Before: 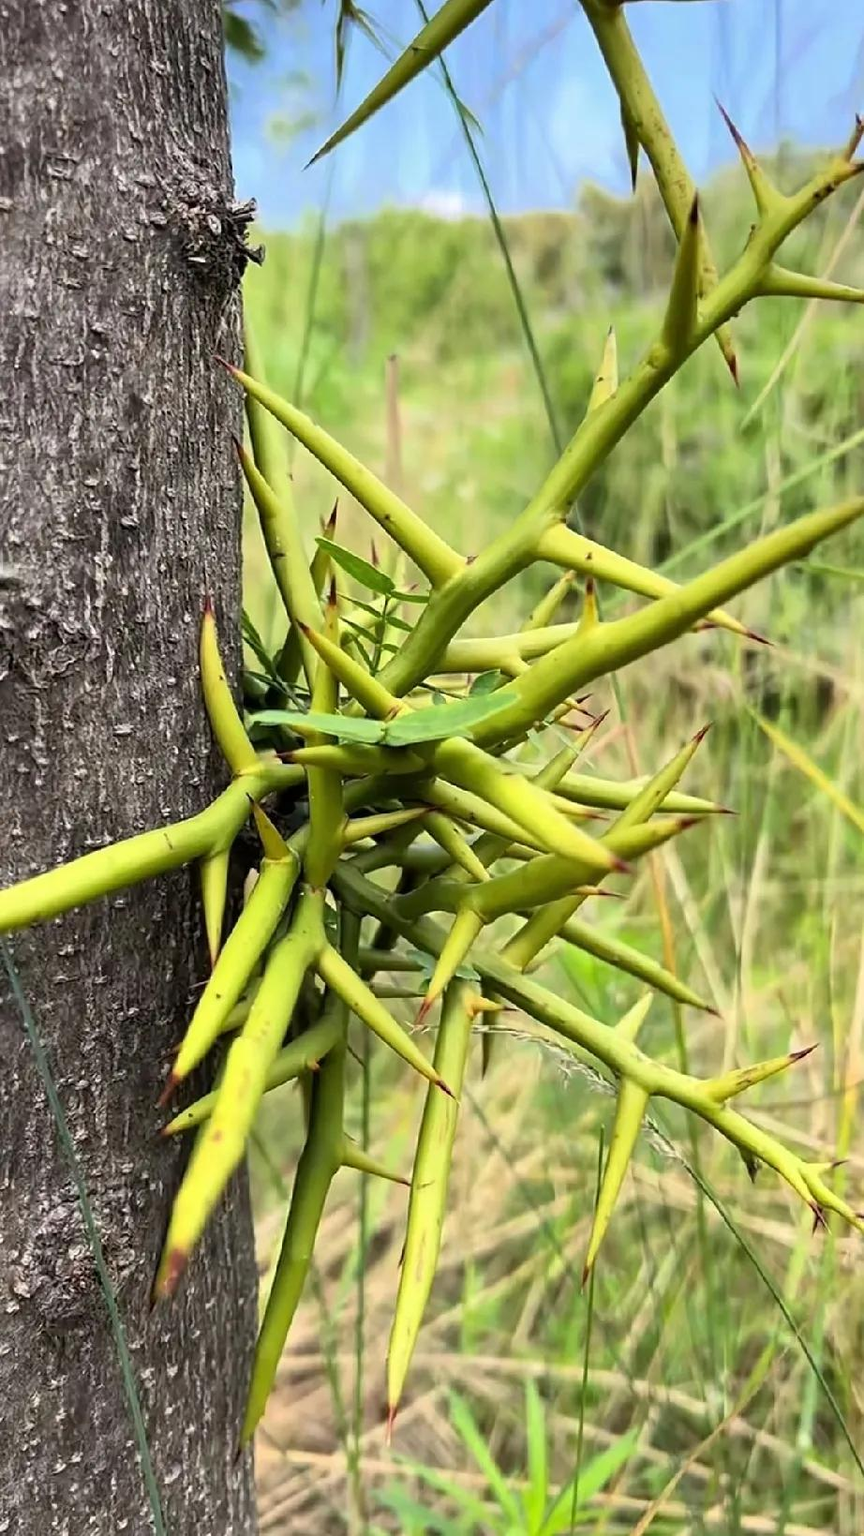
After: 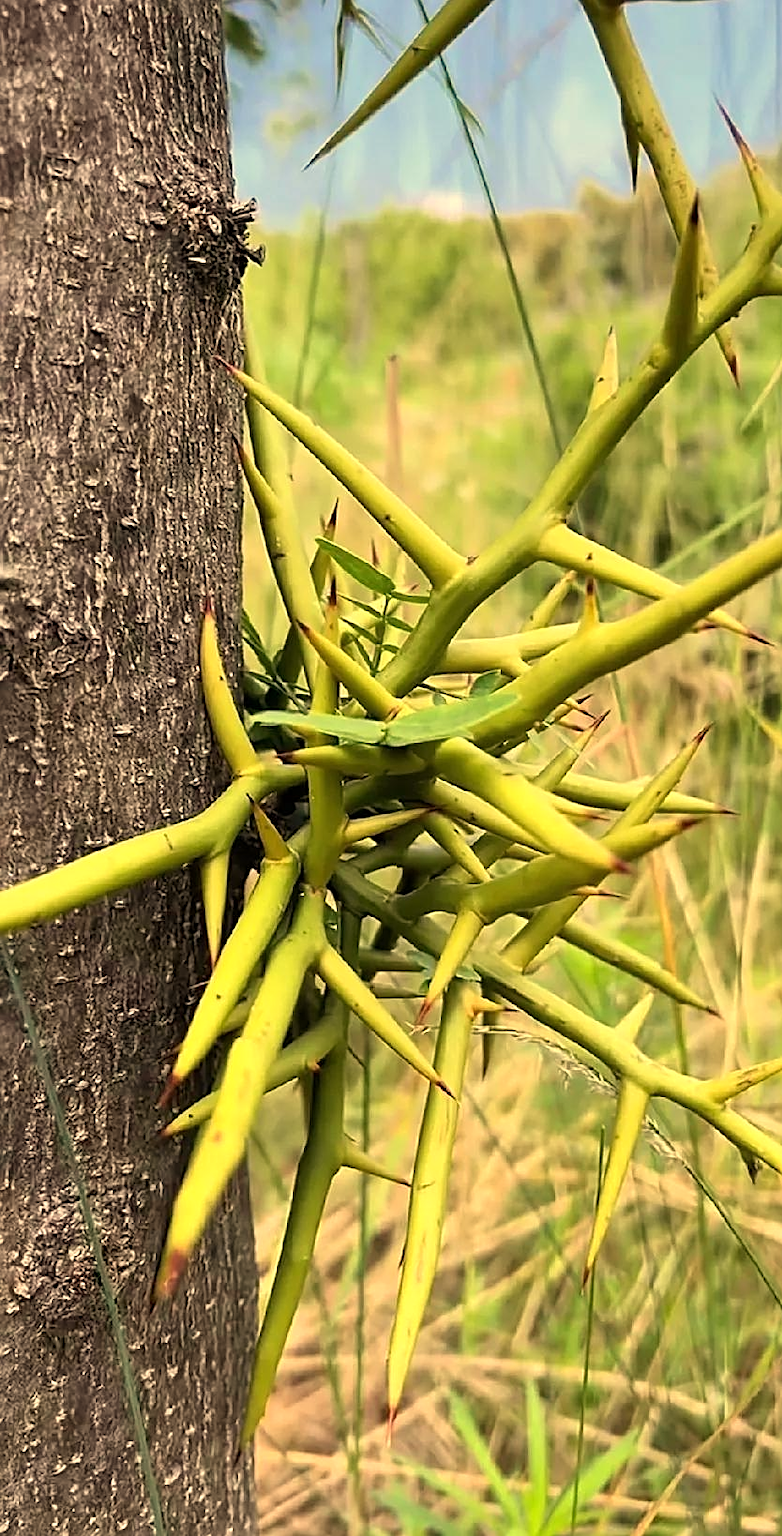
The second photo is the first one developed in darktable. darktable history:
sharpen: on, module defaults
crop: right 9.509%, bottom 0.031%
white balance: red 1.138, green 0.996, blue 0.812
